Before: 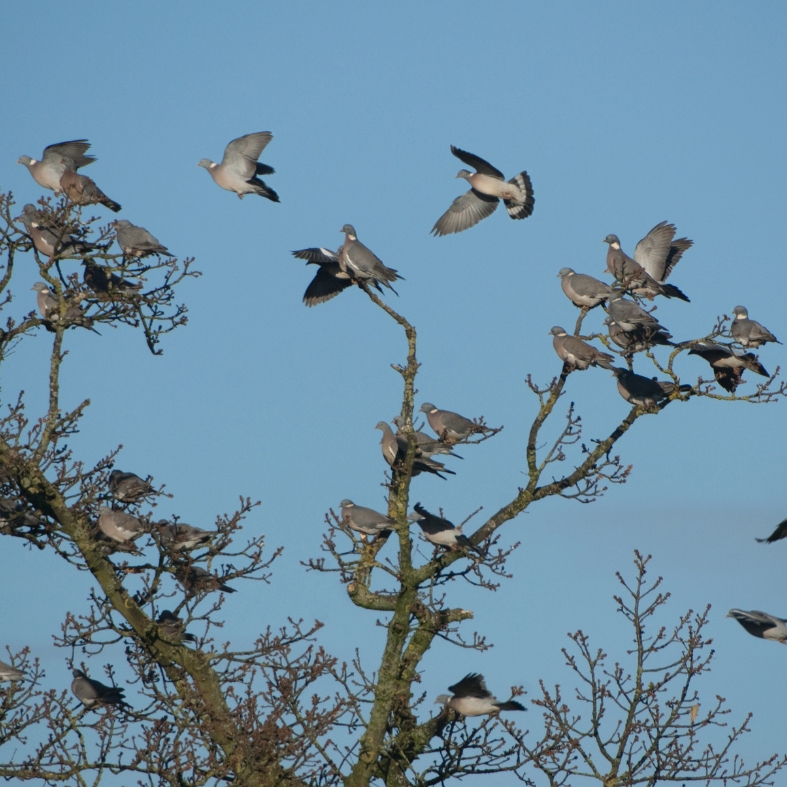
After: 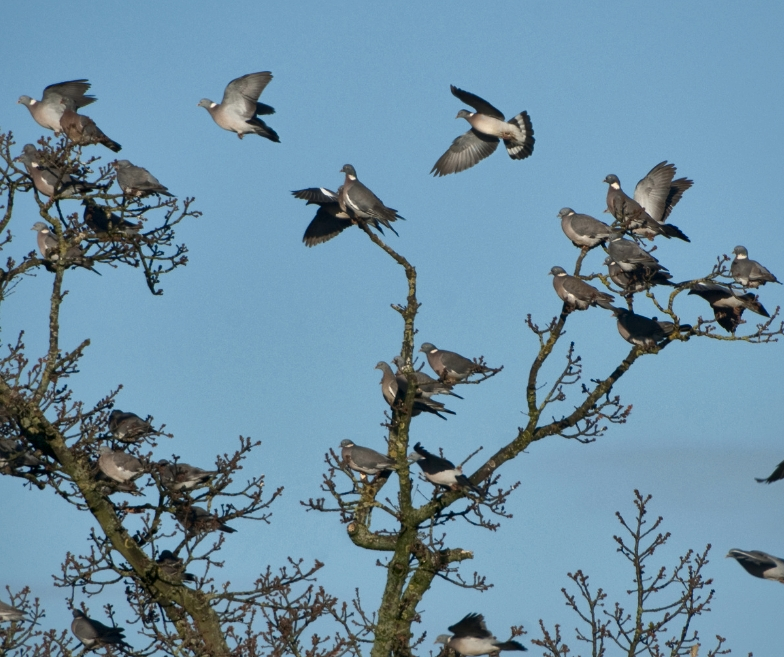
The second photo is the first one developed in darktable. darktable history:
local contrast: mode bilateral grid, contrast 20, coarseness 50, detail 171%, midtone range 0.2
crop: top 7.625%, bottom 8.027%
